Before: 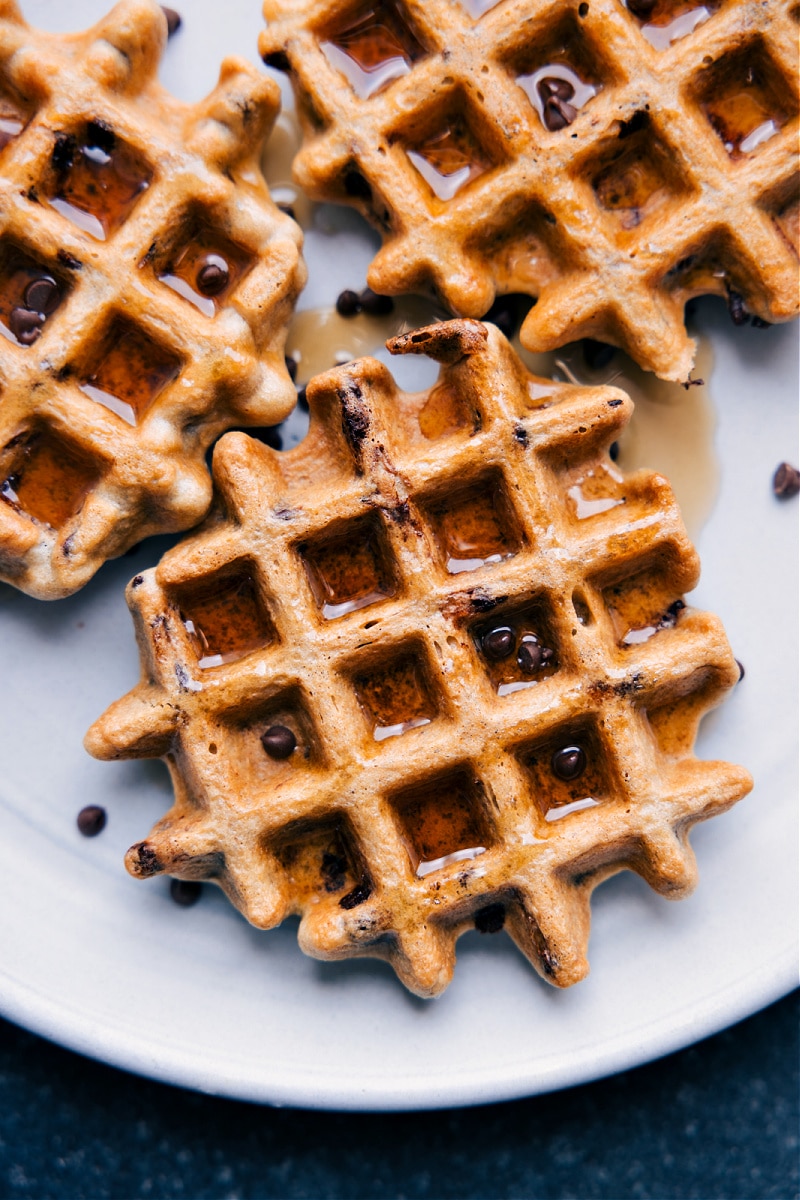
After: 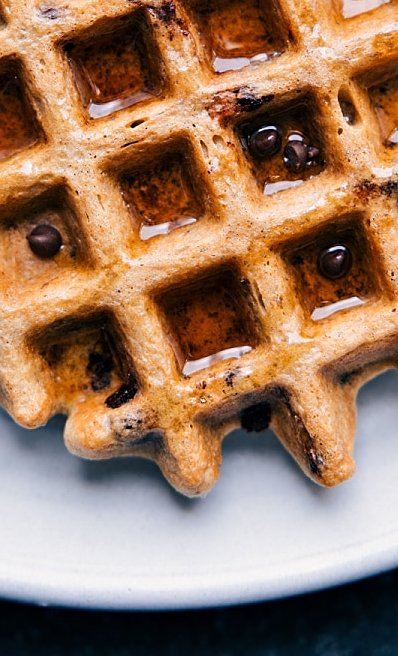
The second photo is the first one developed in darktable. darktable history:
sharpen: amount 0.216
crop: left 29.265%, top 41.762%, right 20.887%, bottom 3.508%
